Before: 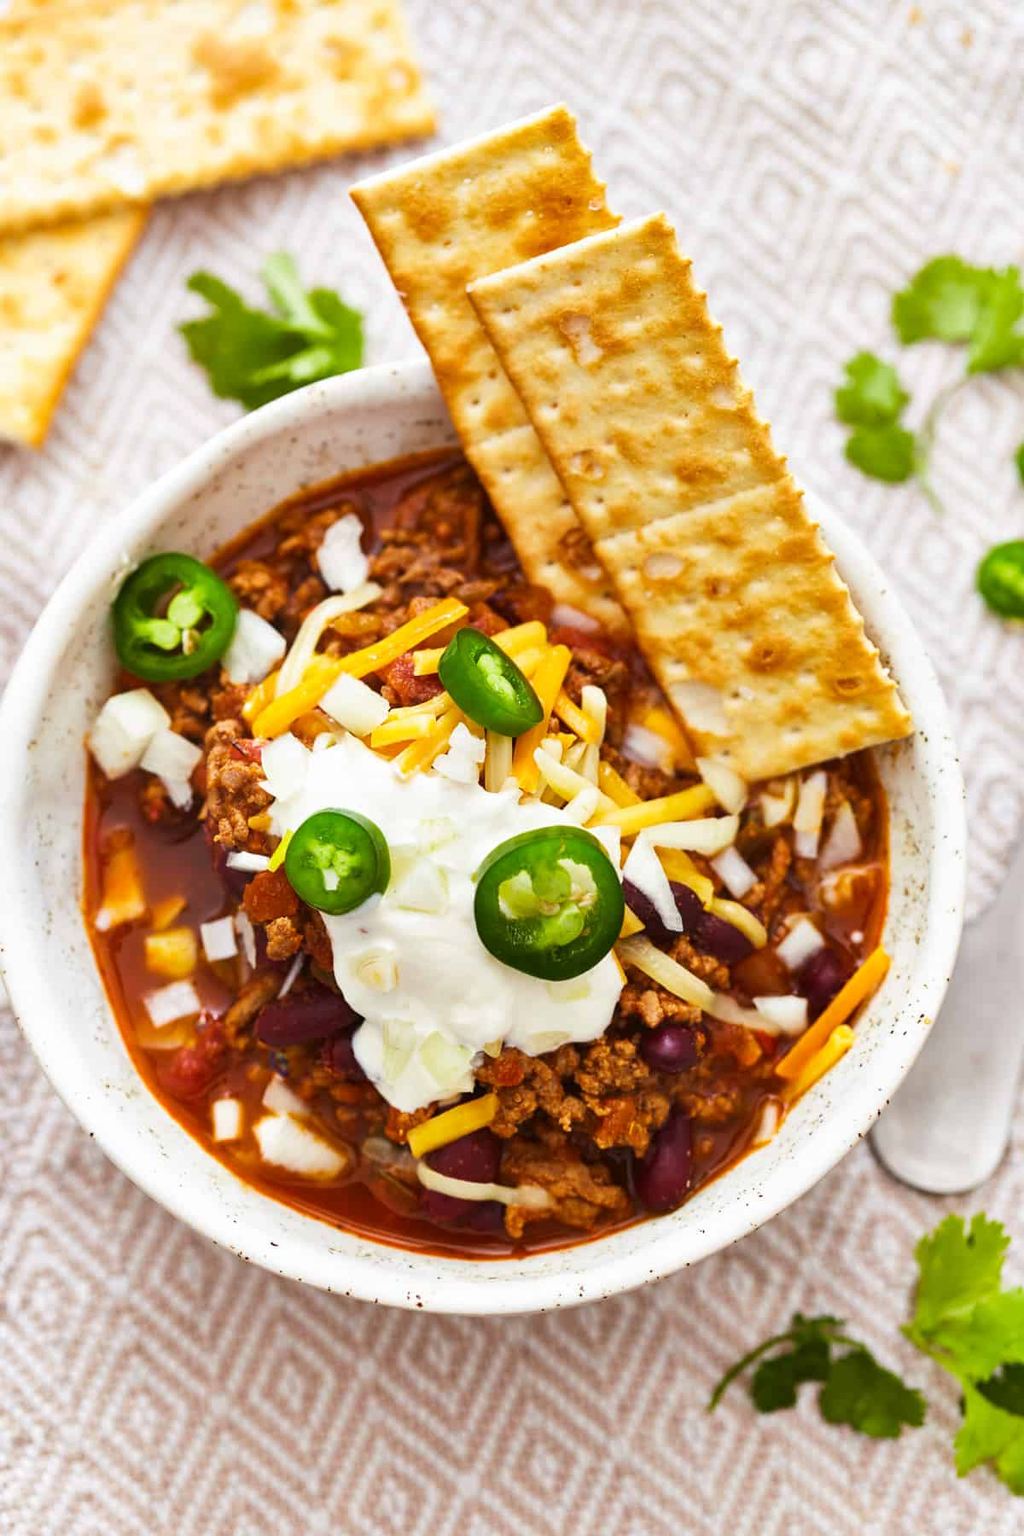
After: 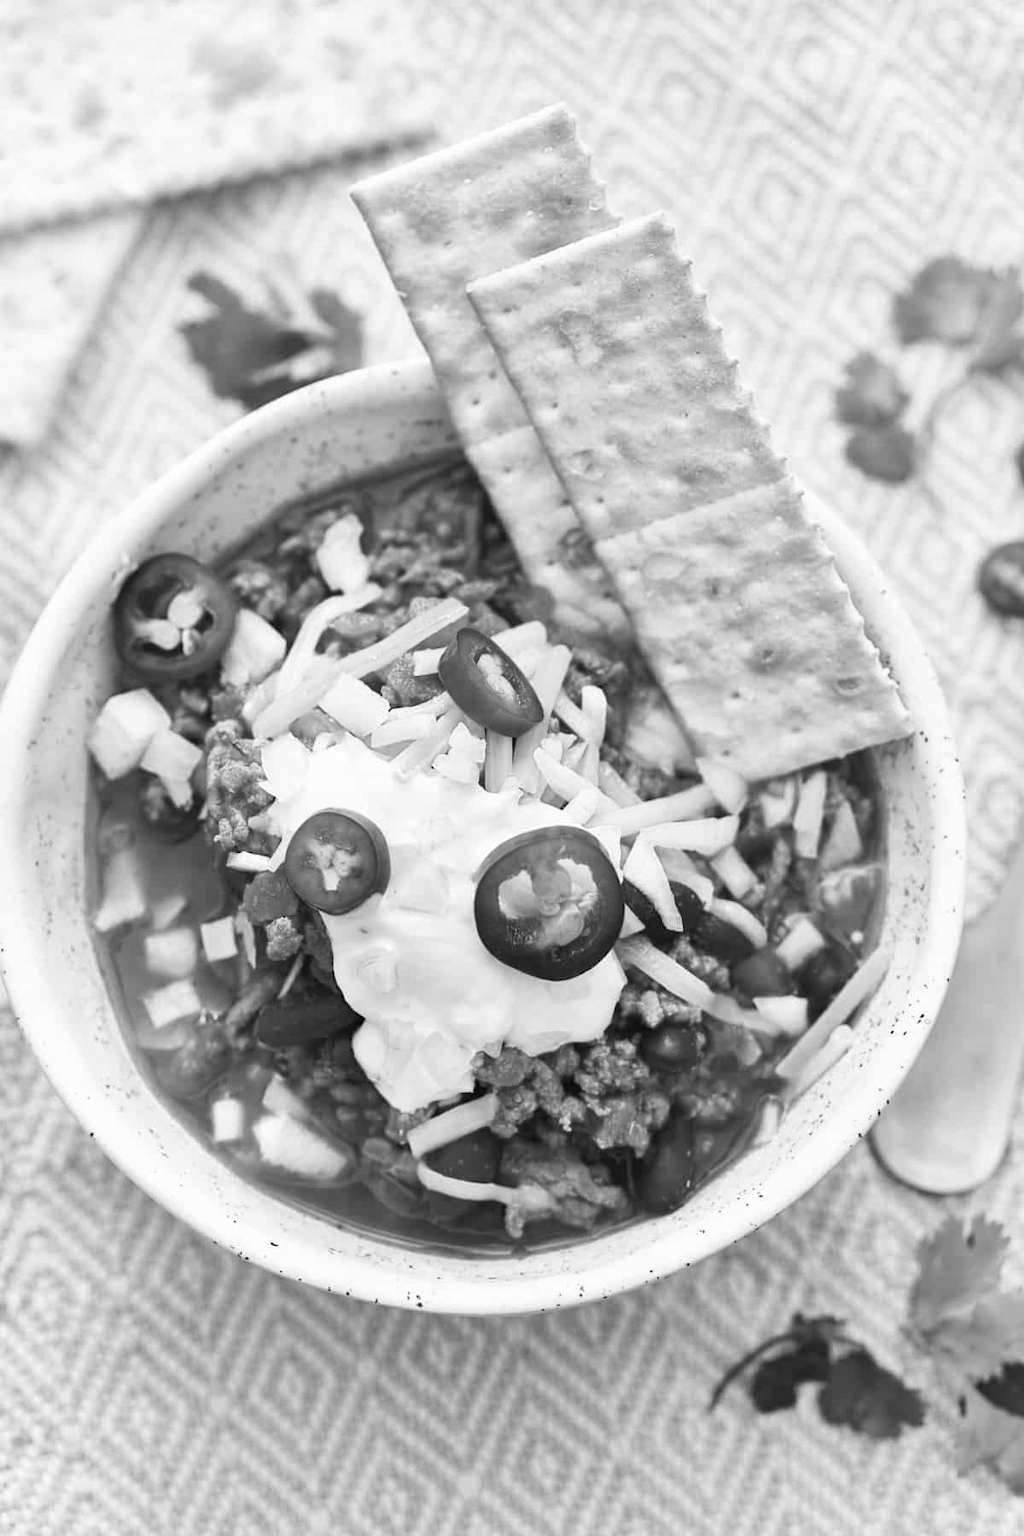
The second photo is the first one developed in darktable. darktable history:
color calibration: output gray [0.714, 0.278, 0, 0], illuminant same as pipeline (D50), adaptation none (bypass), x 0.333, y 0.334, temperature 5018.78 K
color correction: highlights b* -0.053, saturation 0.567
